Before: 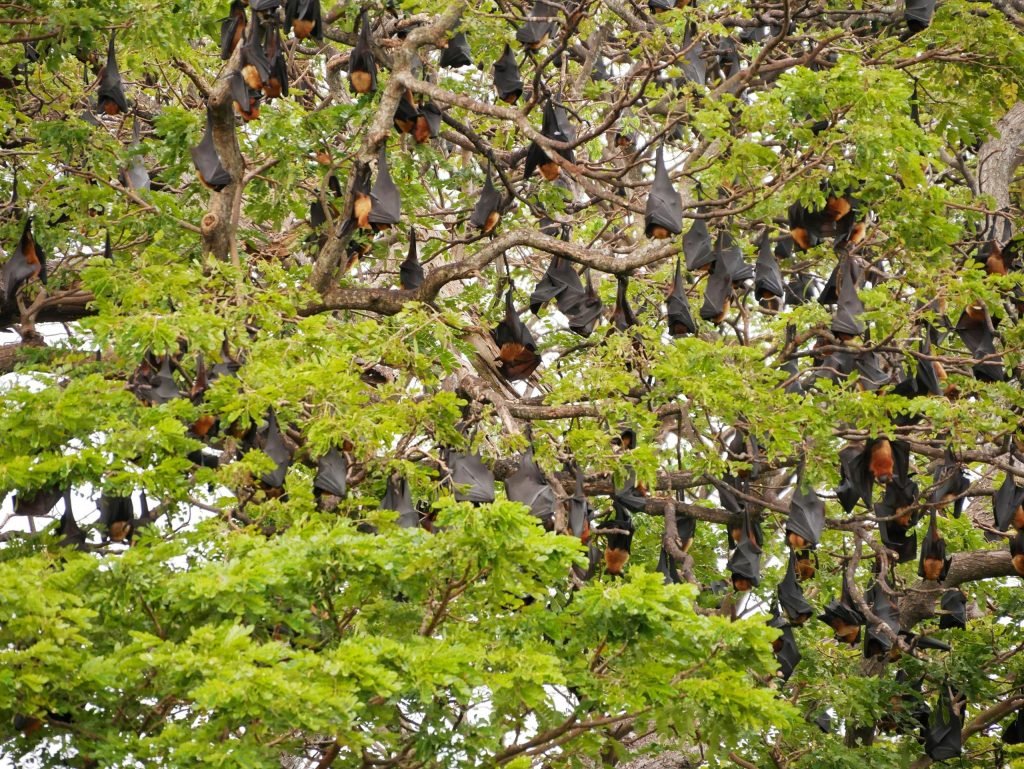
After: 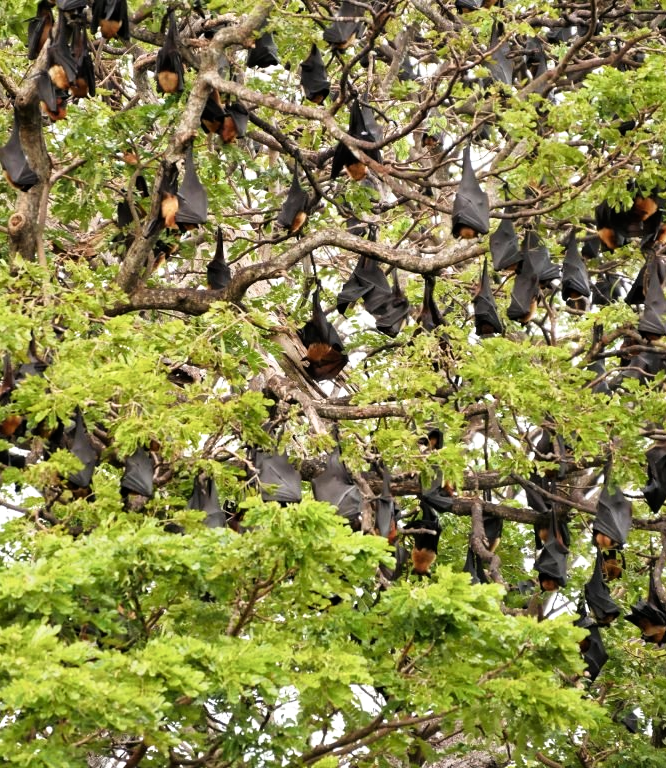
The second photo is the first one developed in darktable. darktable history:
crop and rotate: left 18.925%, right 15.984%
exposure: compensate highlight preservation false
filmic rgb: black relative exposure -7.99 EV, white relative exposure 2.36 EV, hardness 6.6
